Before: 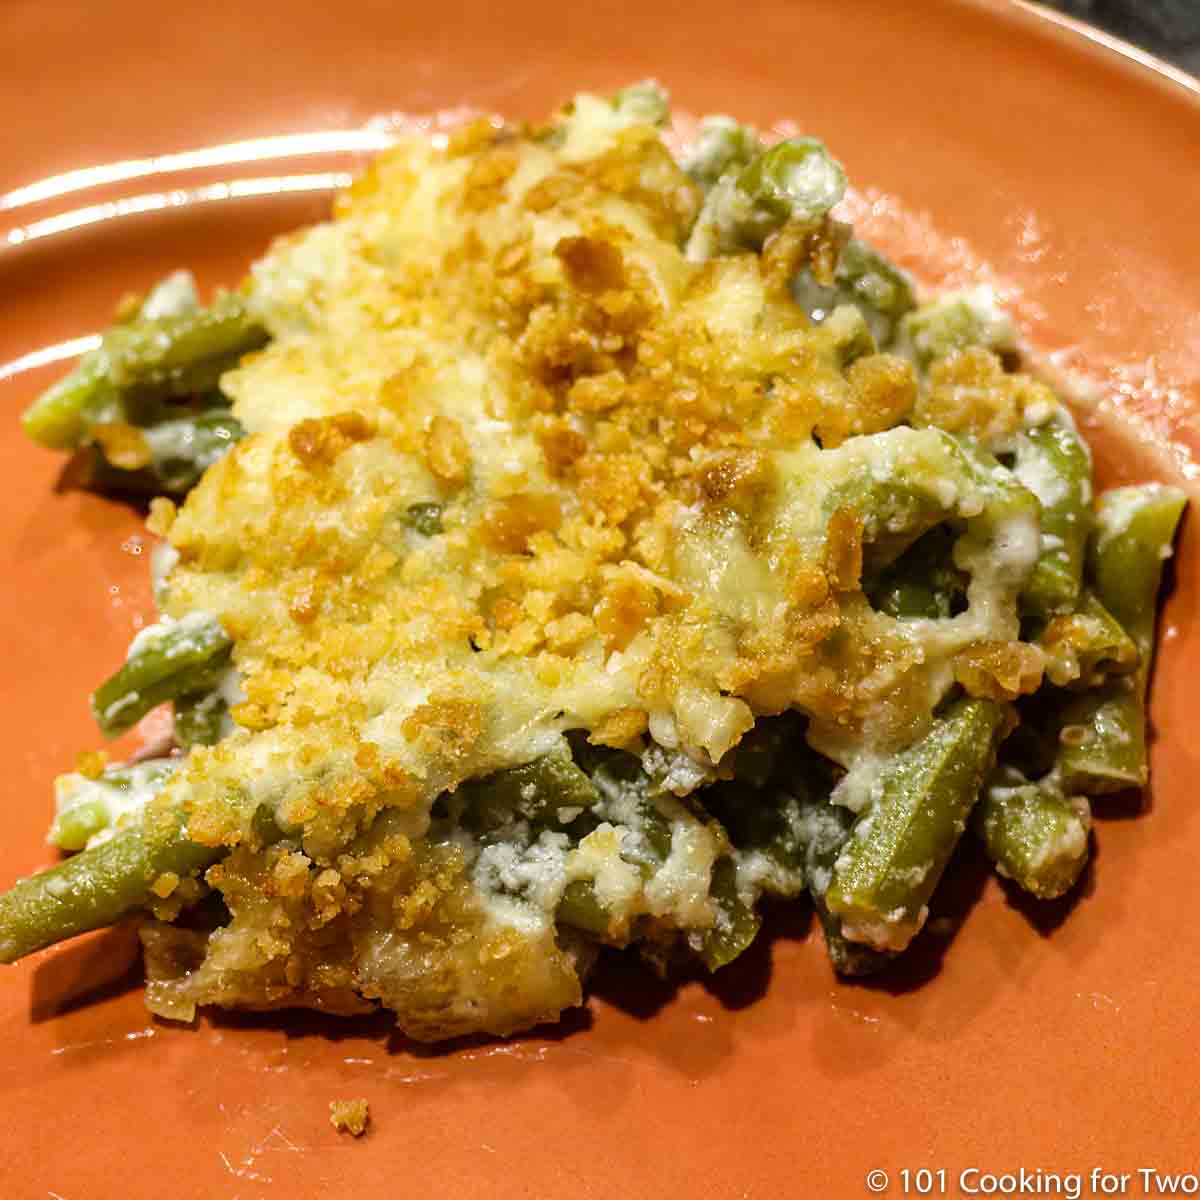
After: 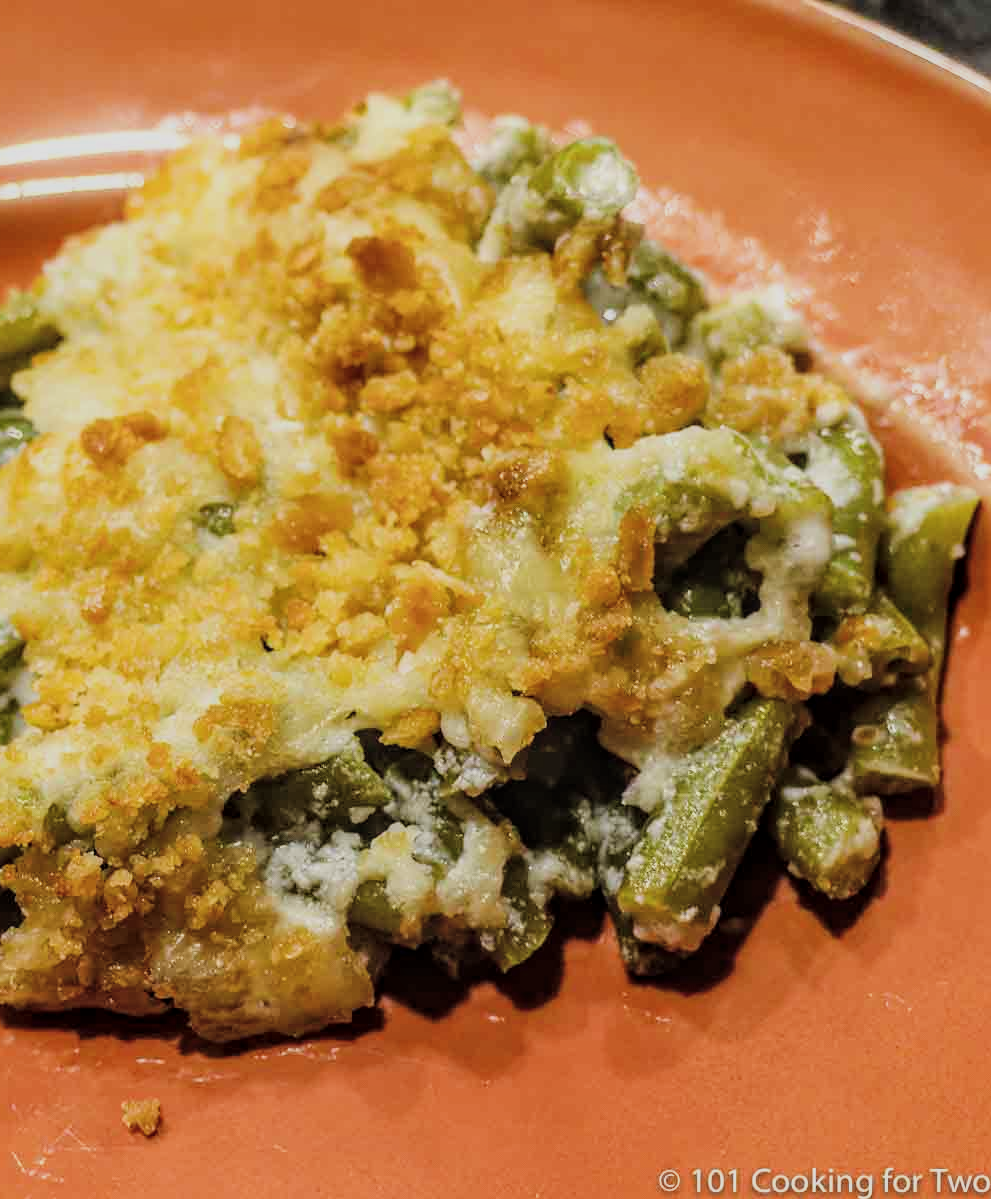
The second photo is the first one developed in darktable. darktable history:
crop: left 17.361%, bottom 0.043%
exposure: black level correction -0.008, exposure 0.069 EV, compensate highlight preservation false
filmic rgb: black relative exposure -7.43 EV, white relative exposure 4.83 EV, hardness 3.39
local contrast: on, module defaults
